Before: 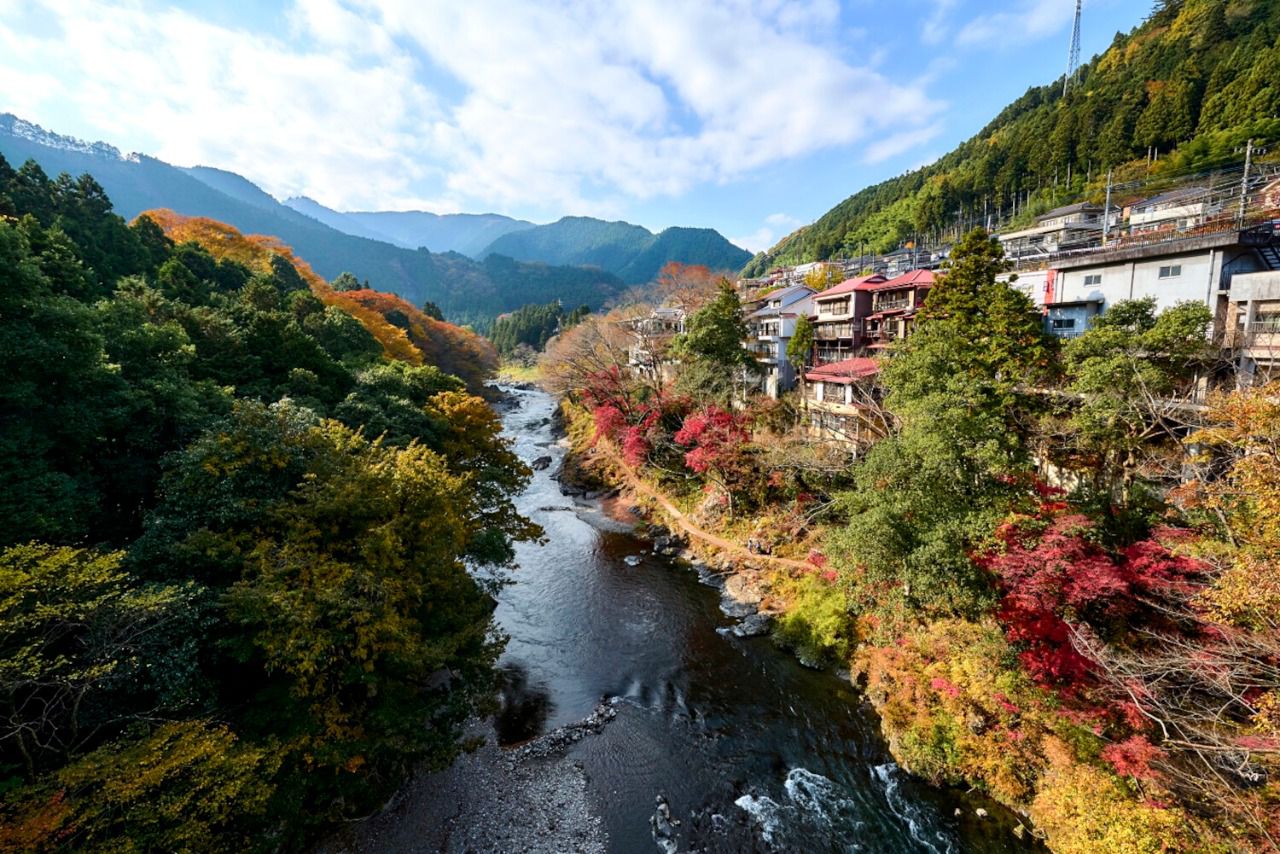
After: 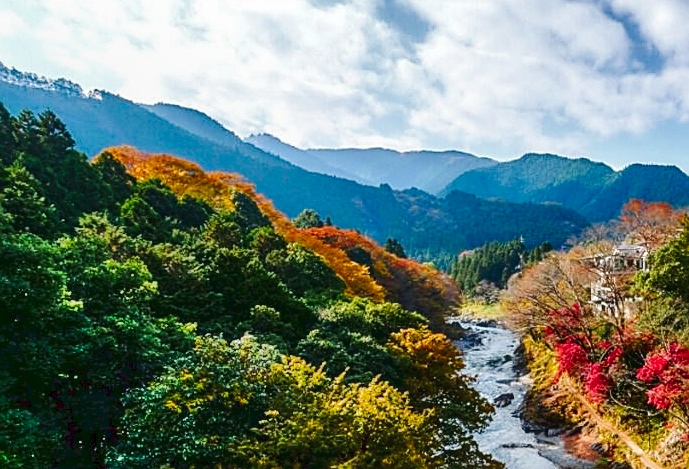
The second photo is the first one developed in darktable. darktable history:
contrast brightness saturation: brightness -0.217, saturation 0.075
shadows and highlights: shadows 61.05, highlights -60.49, soften with gaussian
sharpen: on, module defaults
local contrast: detail 110%
tone curve: curves: ch0 [(0, 0) (0.003, 0.031) (0.011, 0.033) (0.025, 0.036) (0.044, 0.045) (0.069, 0.06) (0.1, 0.079) (0.136, 0.109) (0.177, 0.15) (0.224, 0.192) (0.277, 0.262) (0.335, 0.347) (0.399, 0.433) (0.468, 0.528) (0.543, 0.624) (0.623, 0.705) (0.709, 0.788) (0.801, 0.865) (0.898, 0.933) (1, 1)], preserve colors none
crop and rotate: left 3.024%, top 7.588%, right 43.146%, bottom 37.416%
tone equalizer: -7 EV 0.141 EV, -6 EV 0.594 EV, -5 EV 1.11 EV, -4 EV 1.36 EV, -3 EV 1.14 EV, -2 EV 0.6 EV, -1 EV 0.153 EV, smoothing diameter 24.98%, edges refinement/feathering 12.96, preserve details guided filter
